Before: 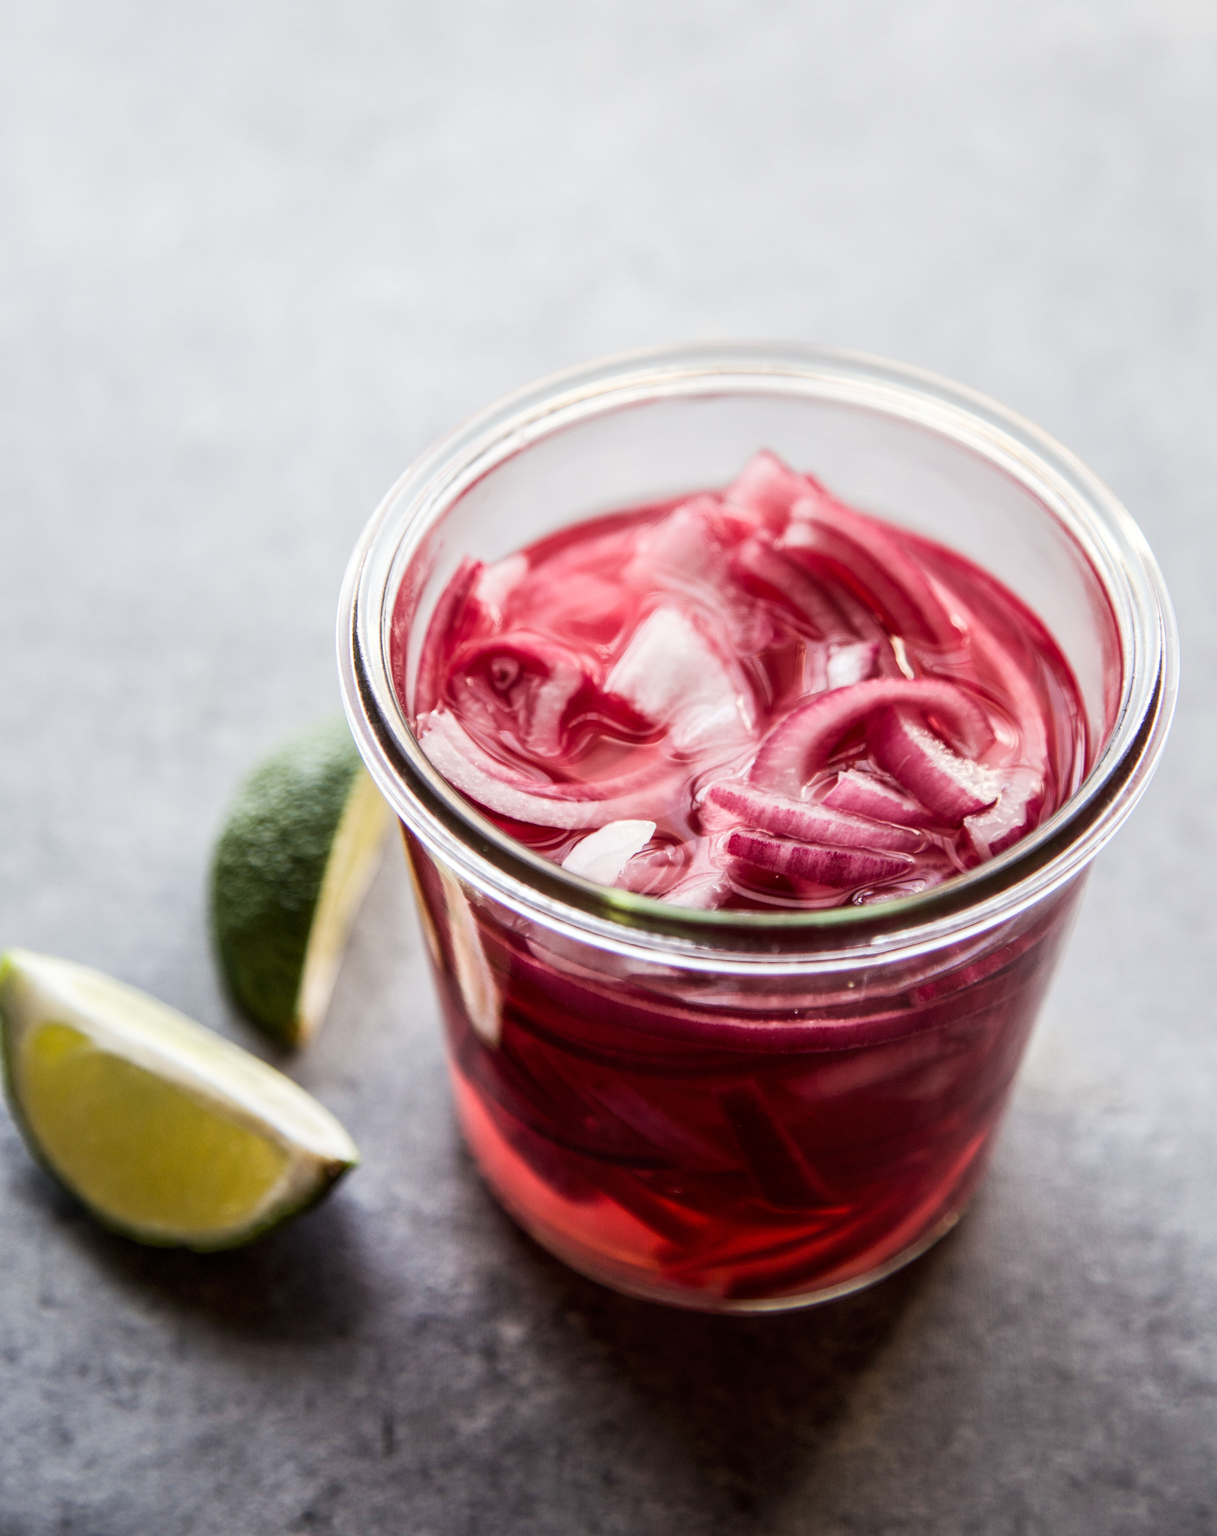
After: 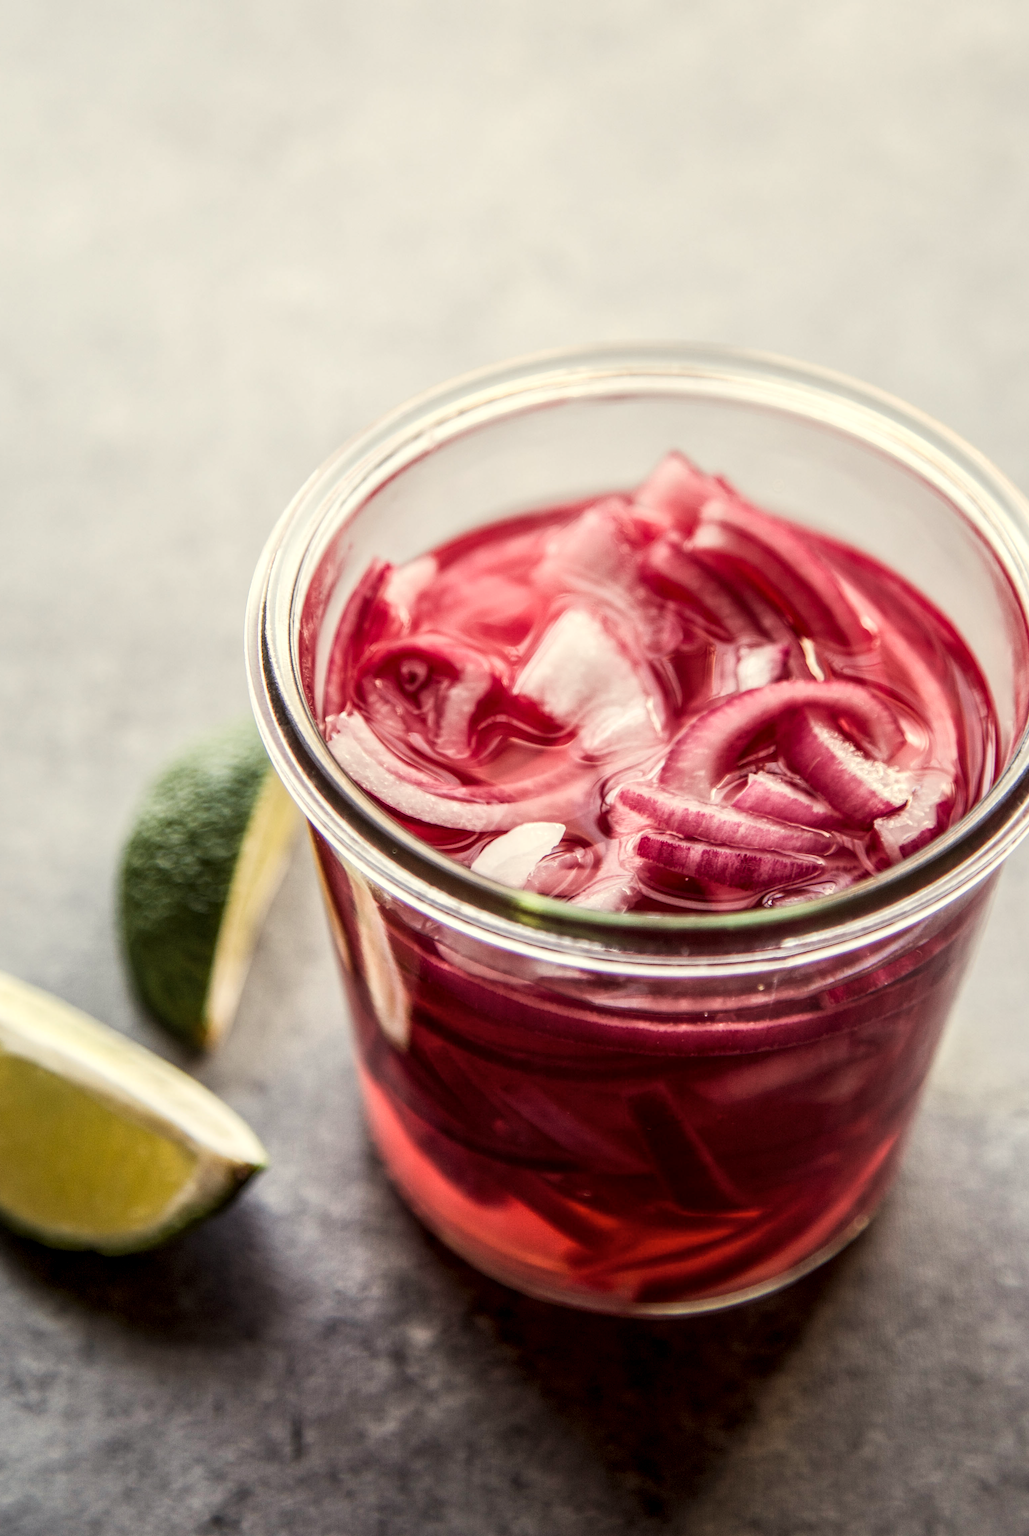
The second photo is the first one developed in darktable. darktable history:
local contrast: on, module defaults
crop: left 7.598%, right 7.873%
white balance: red 1.029, blue 0.92
